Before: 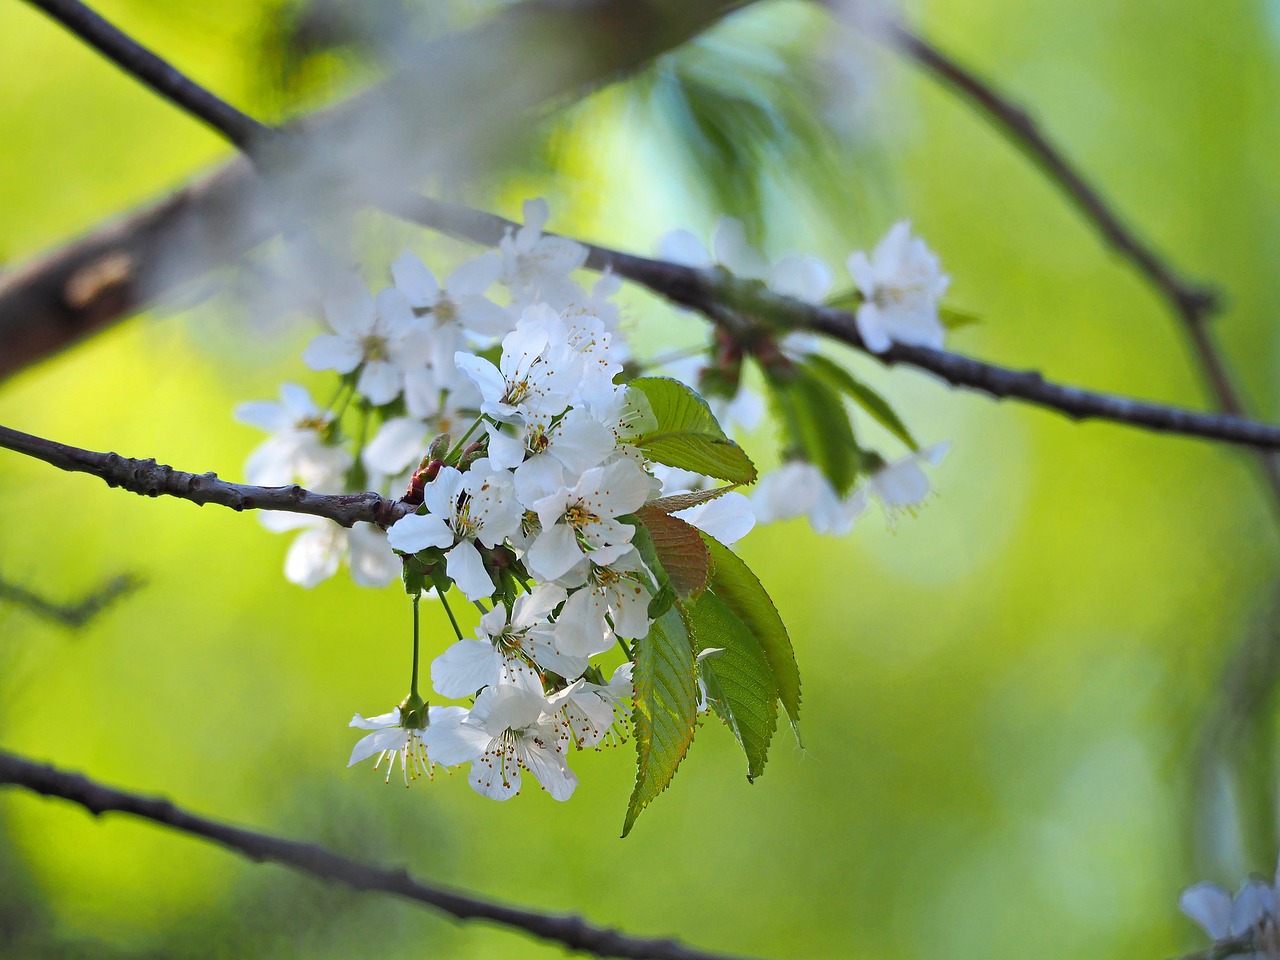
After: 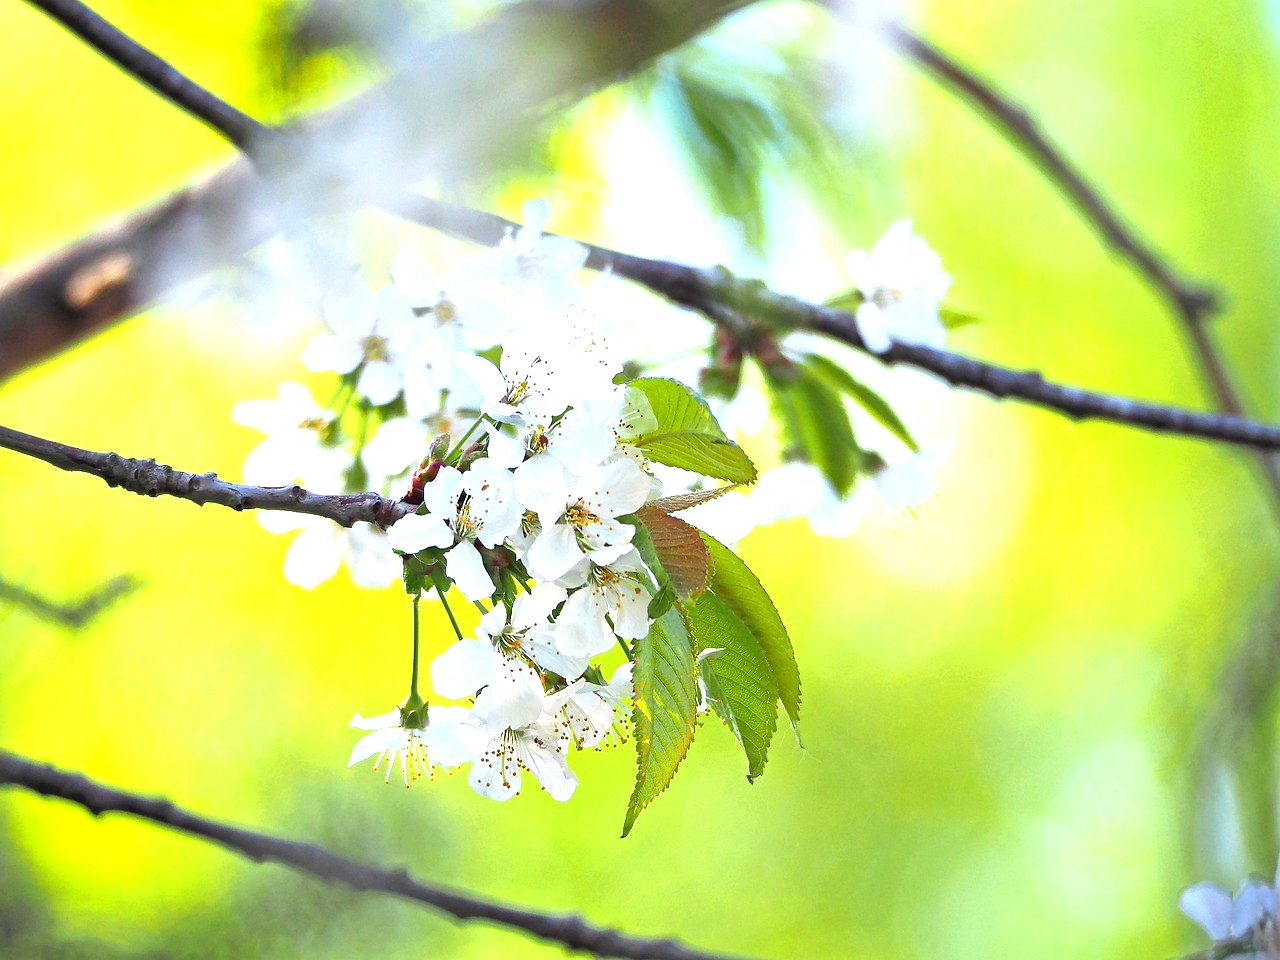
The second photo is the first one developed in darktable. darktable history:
exposure: black level correction 0.001, exposure 1.317 EV, compensate highlight preservation false
